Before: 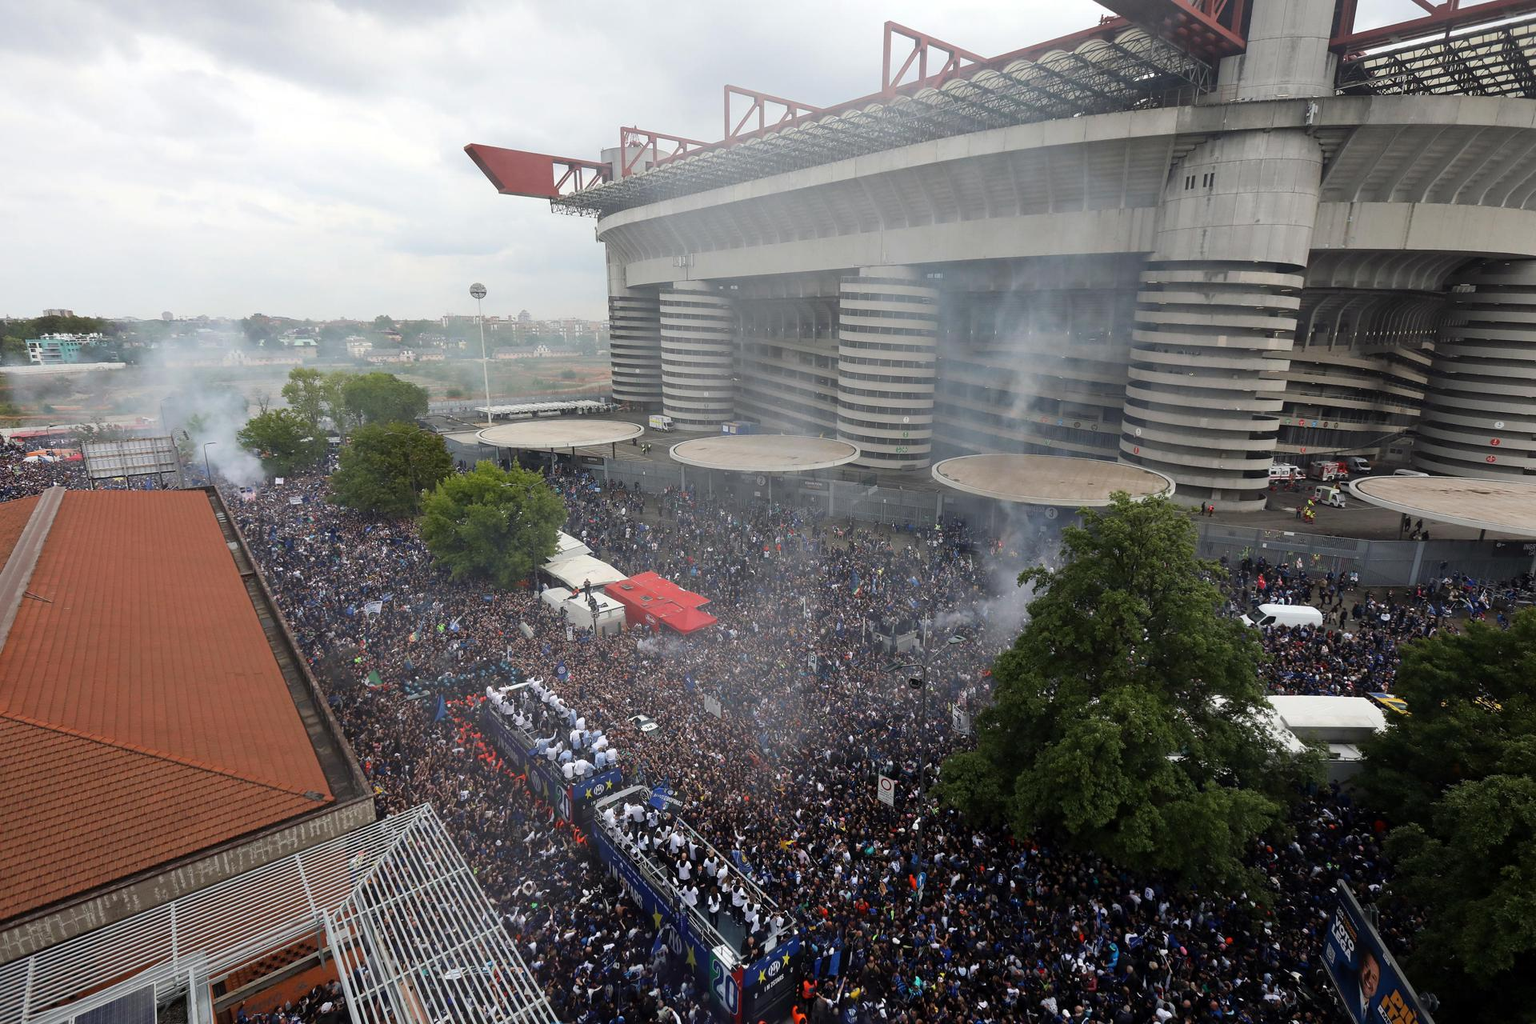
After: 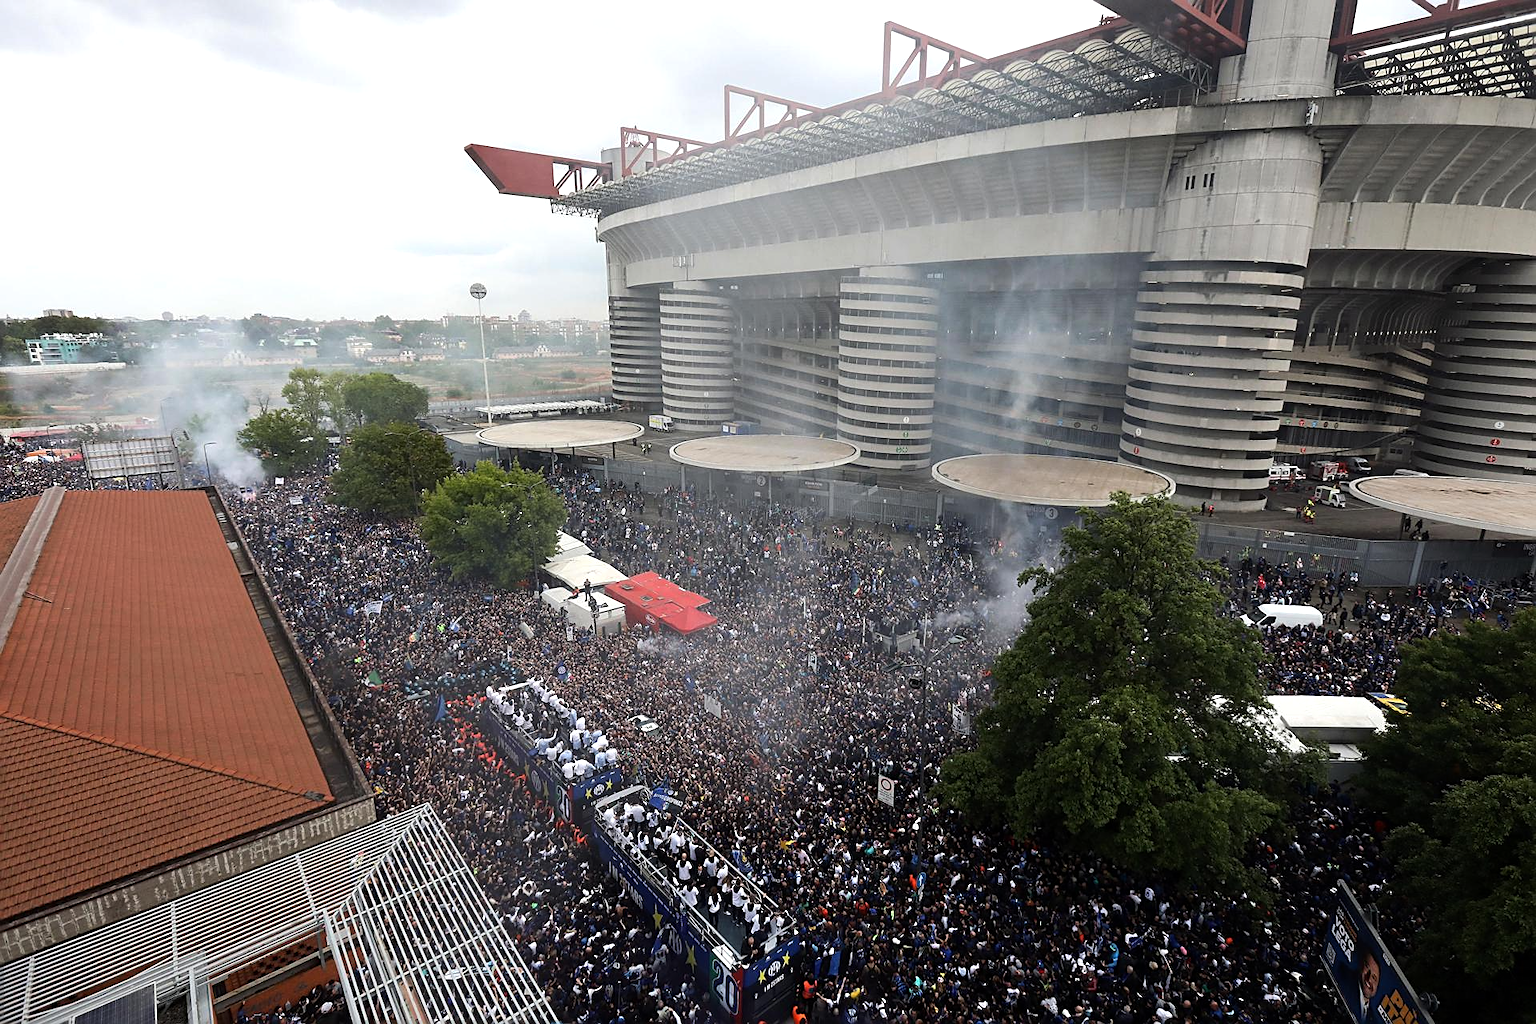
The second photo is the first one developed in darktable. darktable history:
tone equalizer: -8 EV -0.44 EV, -7 EV -0.418 EV, -6 EV -0.338 EV, -5 EV -0.252 EV, -3 EV 0.208 EV, -2 EV 0.329 EV, -1 EV 0.382 EV, +0 EV 0.406 EV, edges refinement/feathering 500, mask exposure compensation -1.57 EV, preserve details no
sharpen: on, module defaults
